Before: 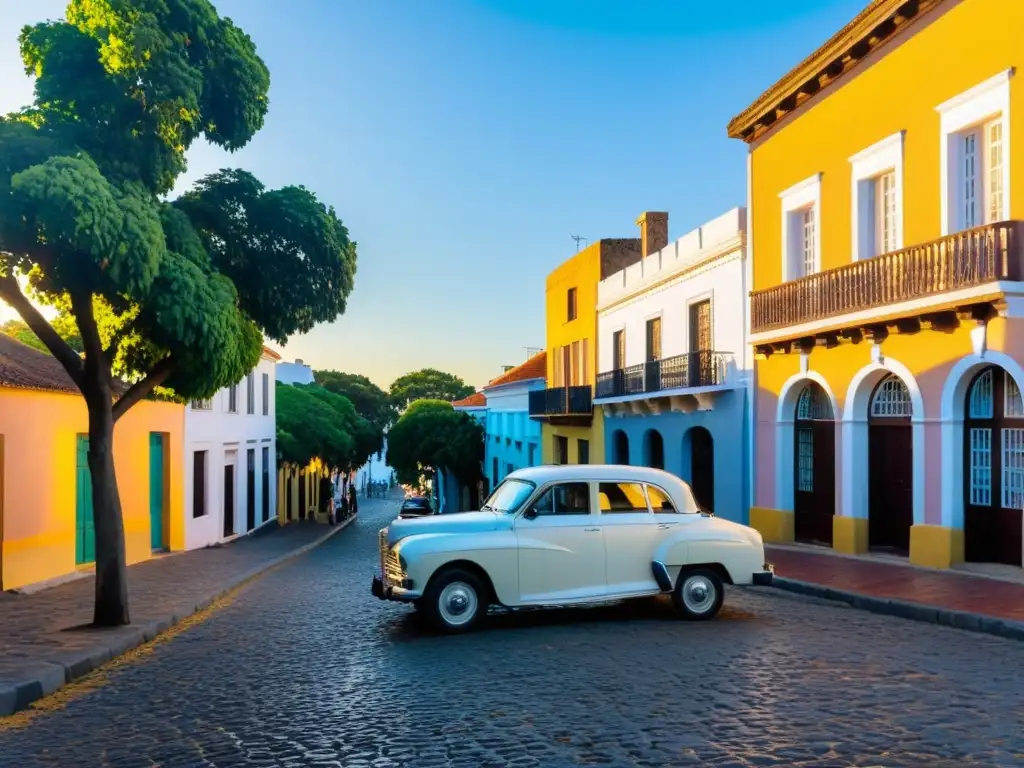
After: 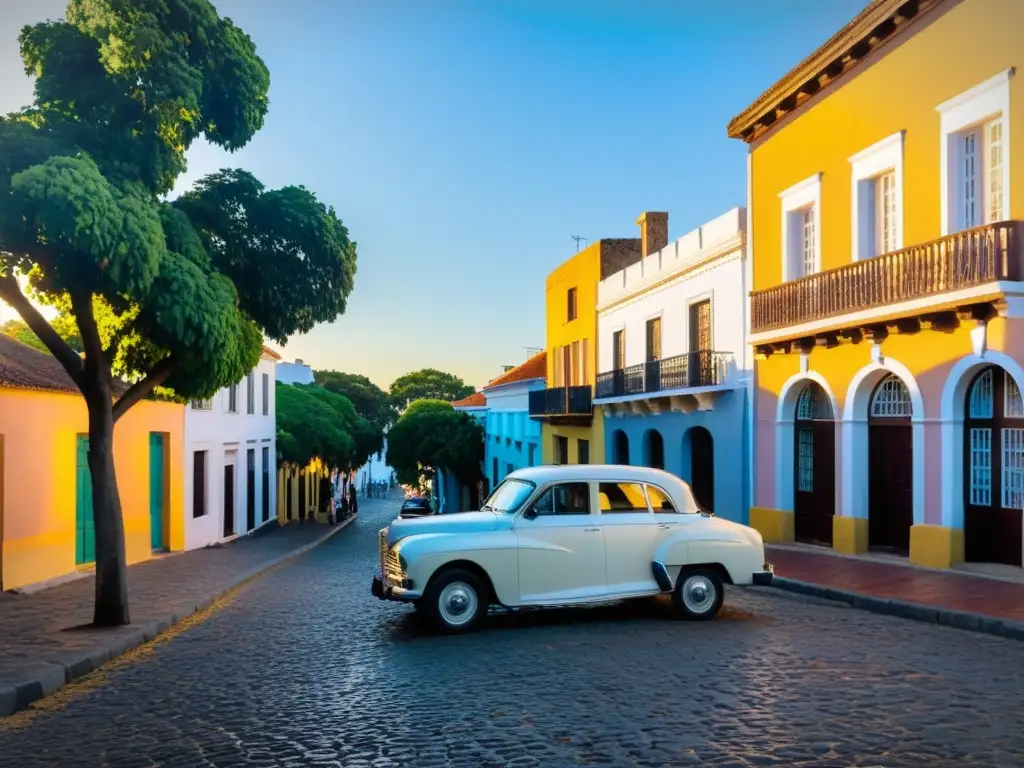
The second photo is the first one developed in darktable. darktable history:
vignetting: fall-off start 100.91%, width/height ratio 1.323
